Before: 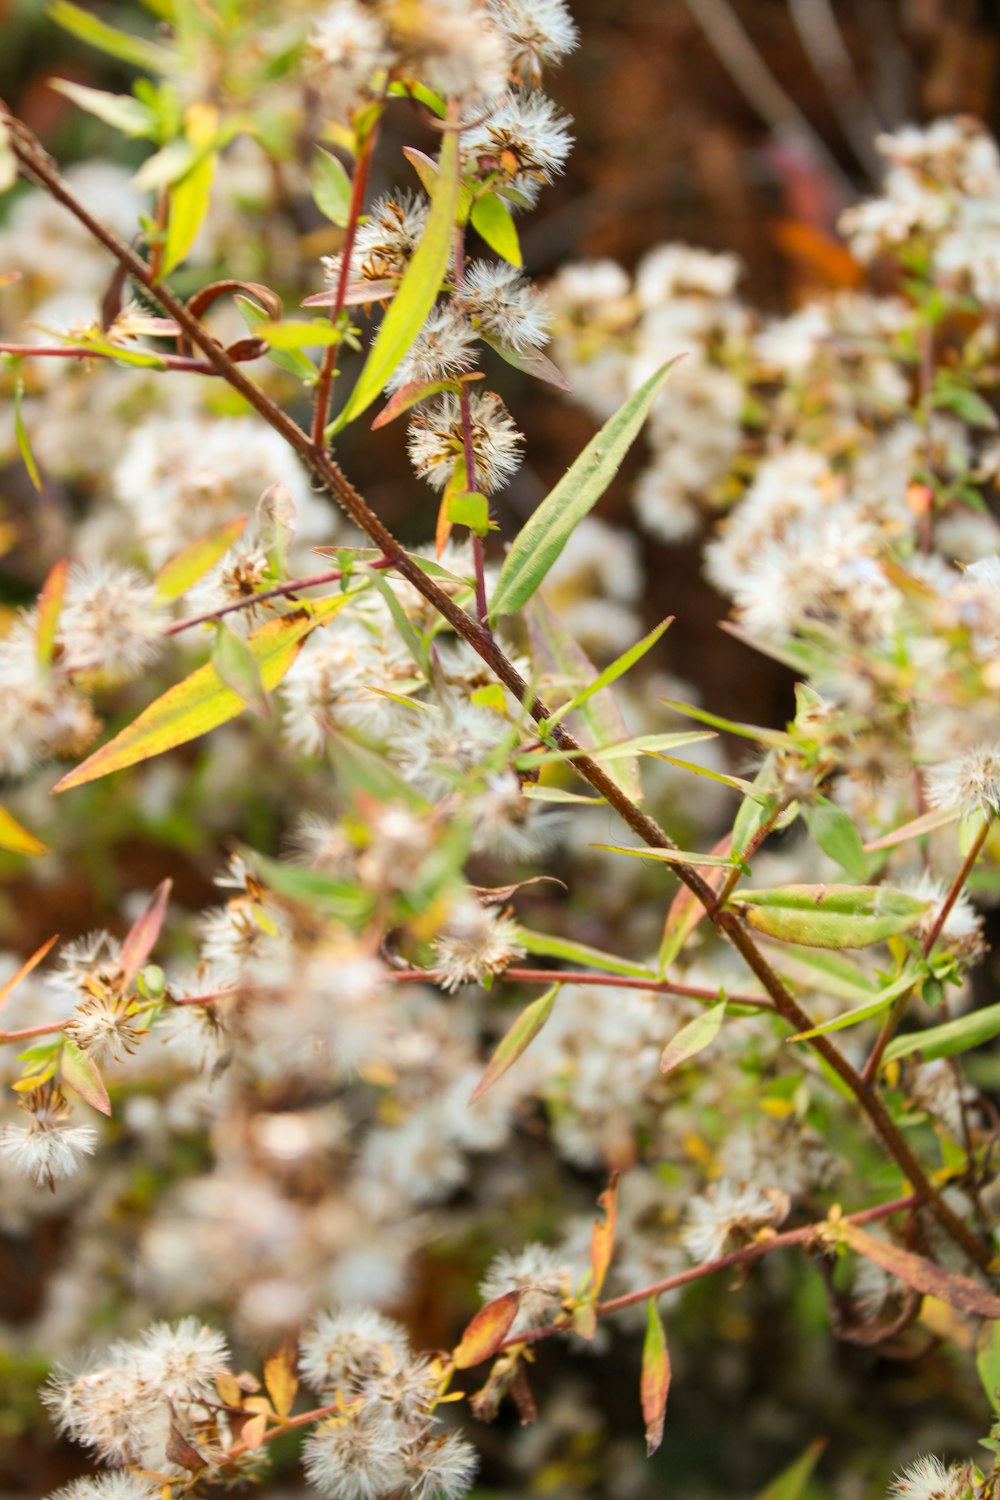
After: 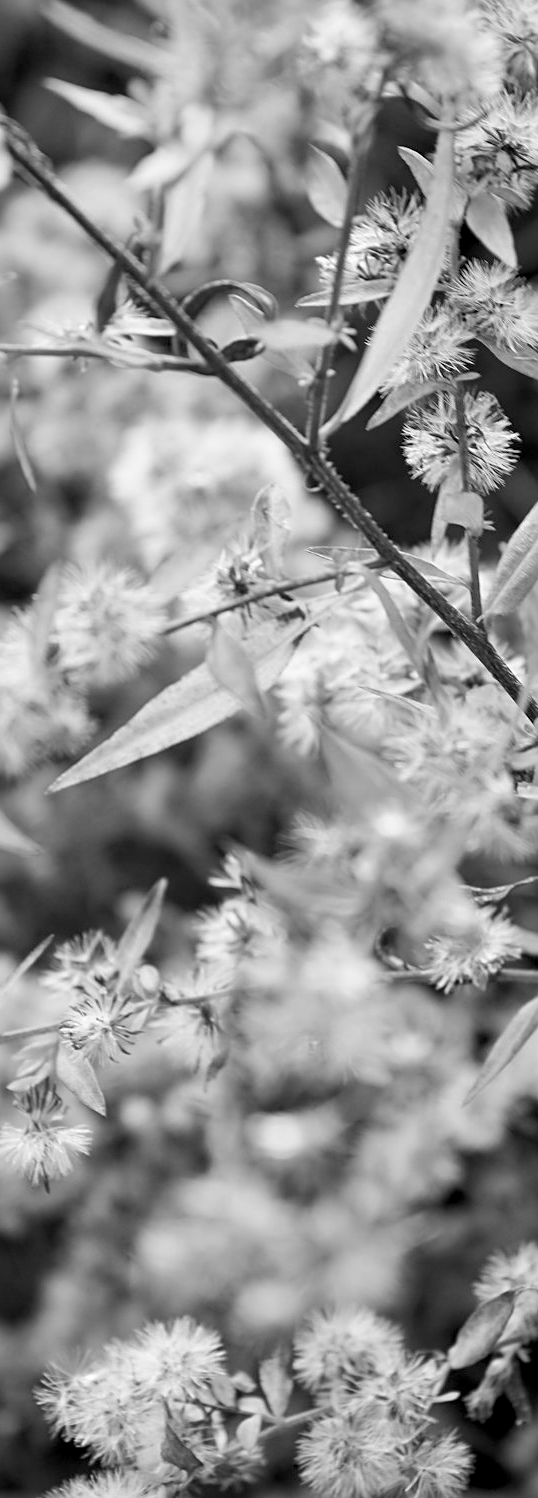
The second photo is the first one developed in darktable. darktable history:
monochrome: a 32, b 64, size 2.3
sharpen: on, module defaults
exposure: black level correction 0.009, compensate highlight preservation false
crop: left 0.587%, right 45.588%, bottom 0.086%
